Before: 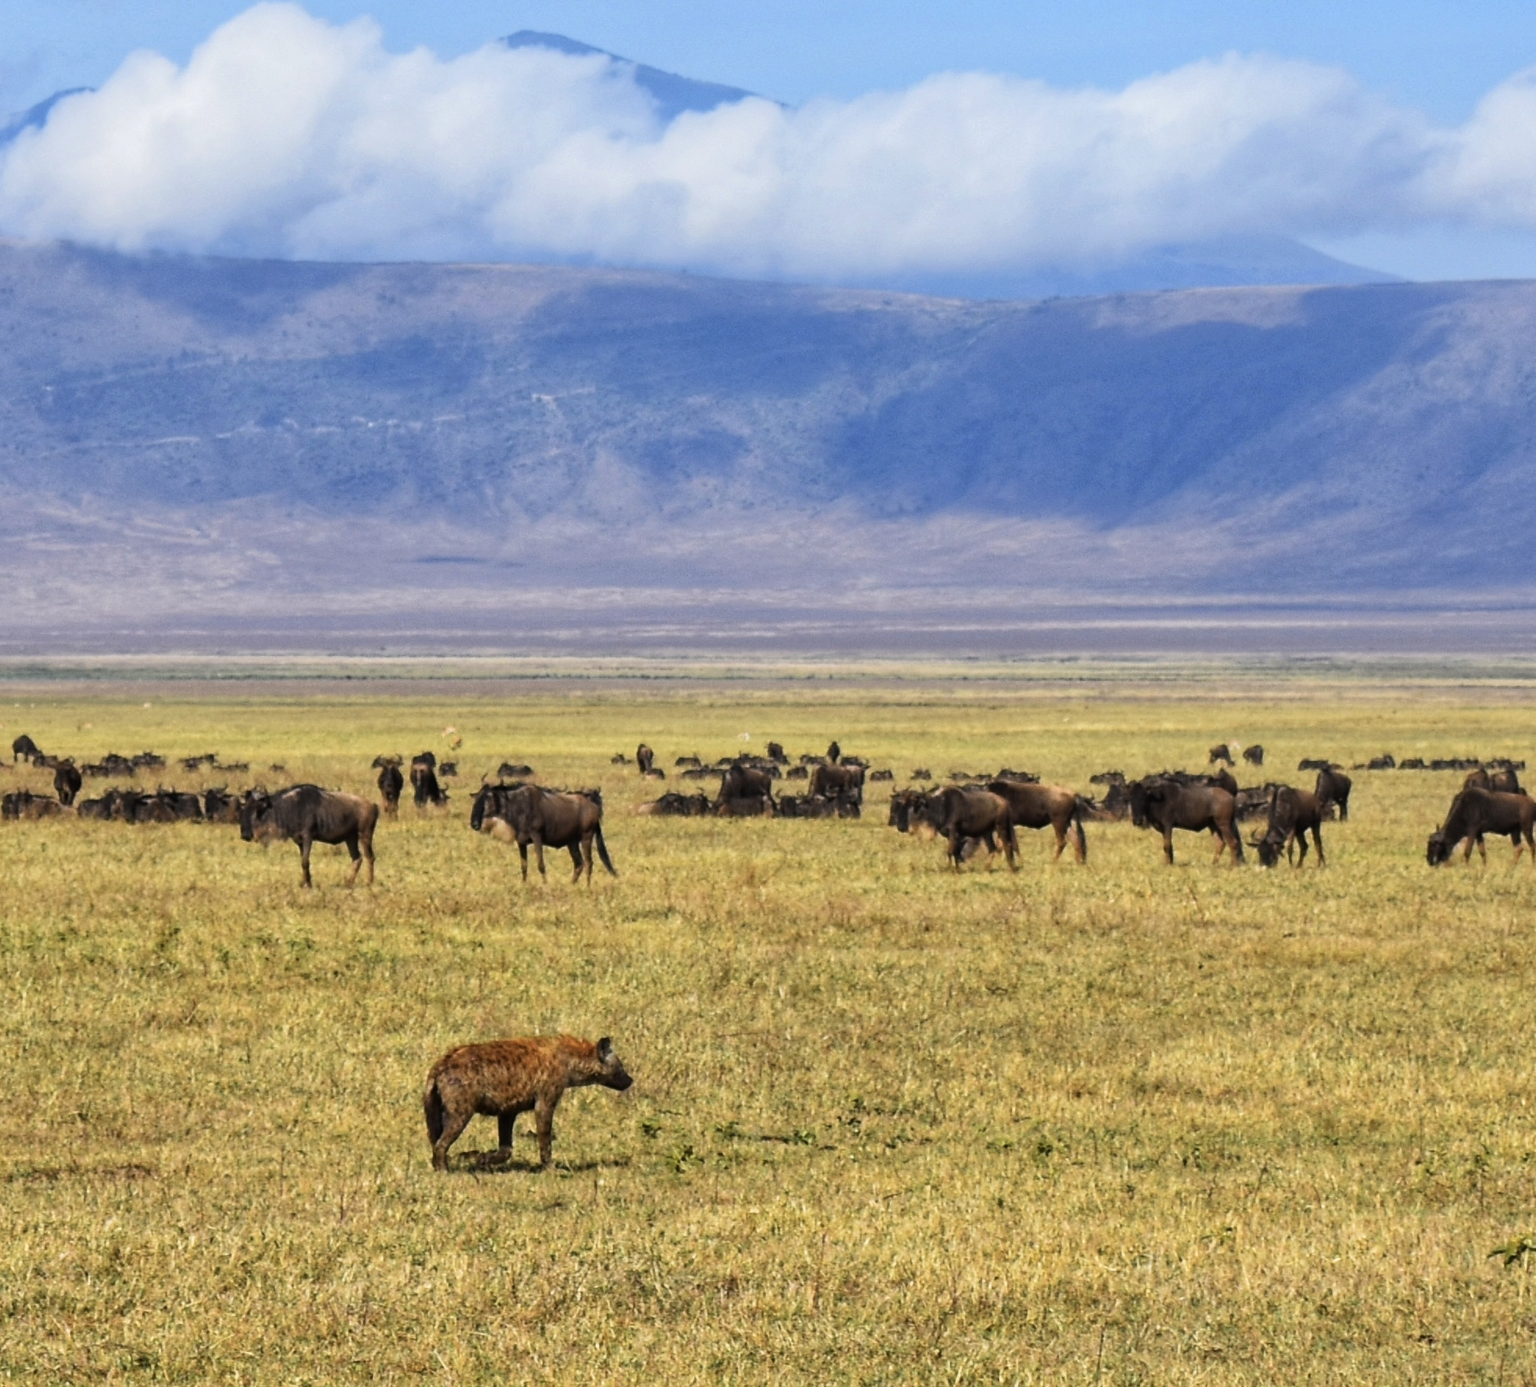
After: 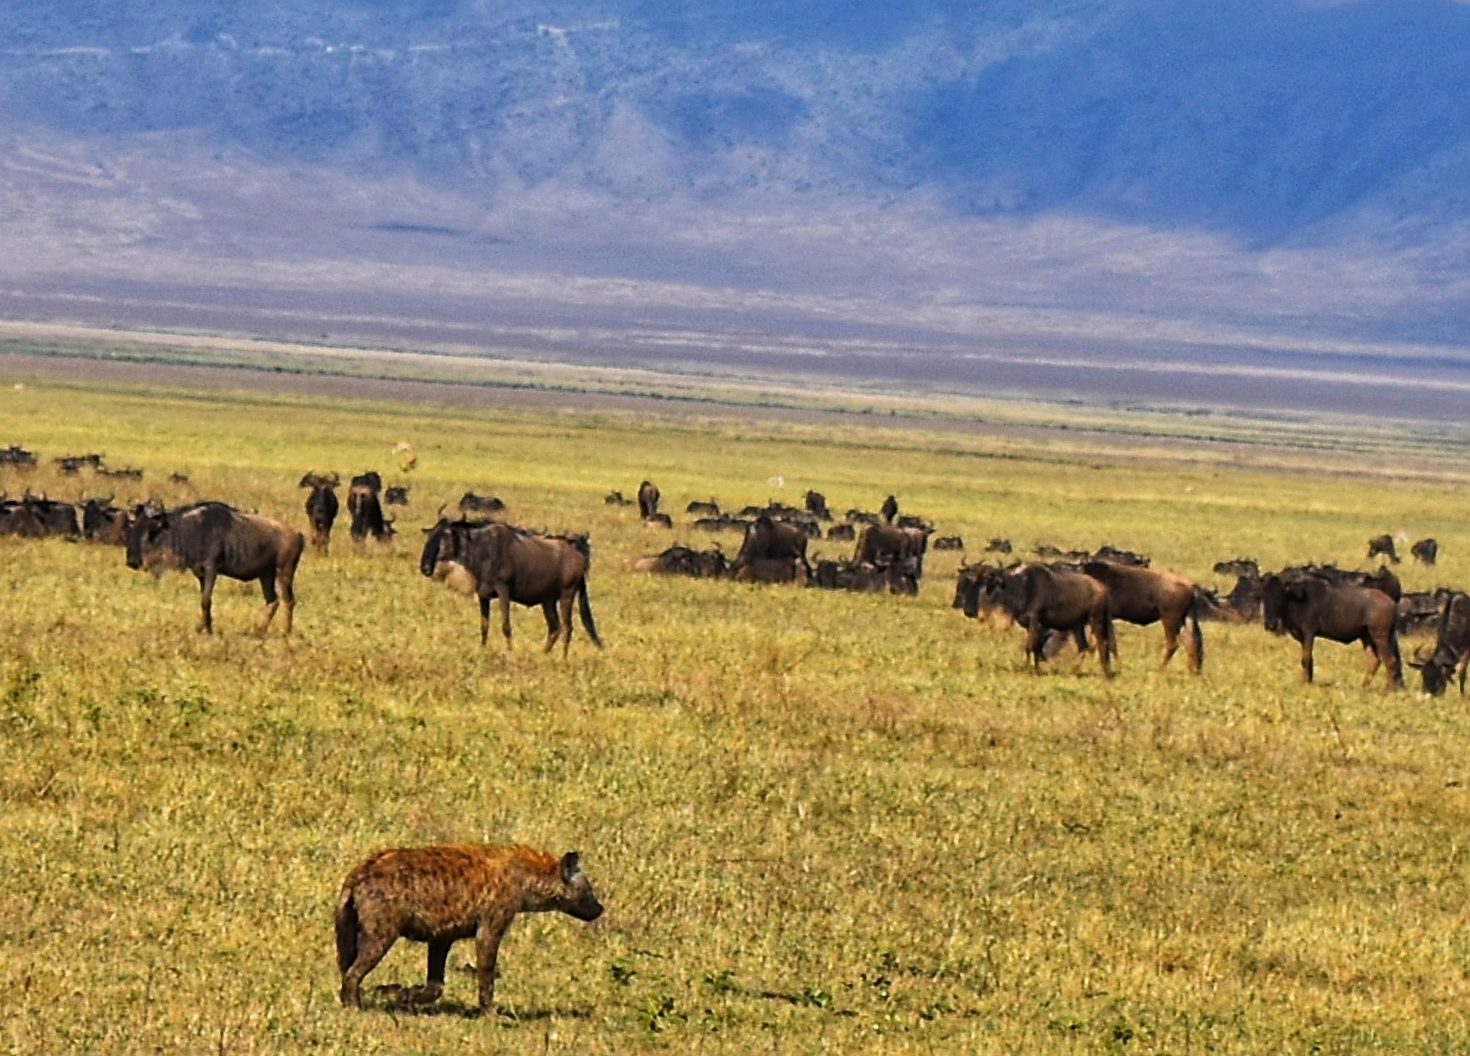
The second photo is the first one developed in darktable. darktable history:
rotate and perspective: rotation 4.1°, automatic cropping off
shadows and highlights: shadows 25, highlights -48, soften with gaussian
crop: left 11.123%, top 27.61%, right 18.3%, bottom 17.034%
sharpen: on, module defaults
